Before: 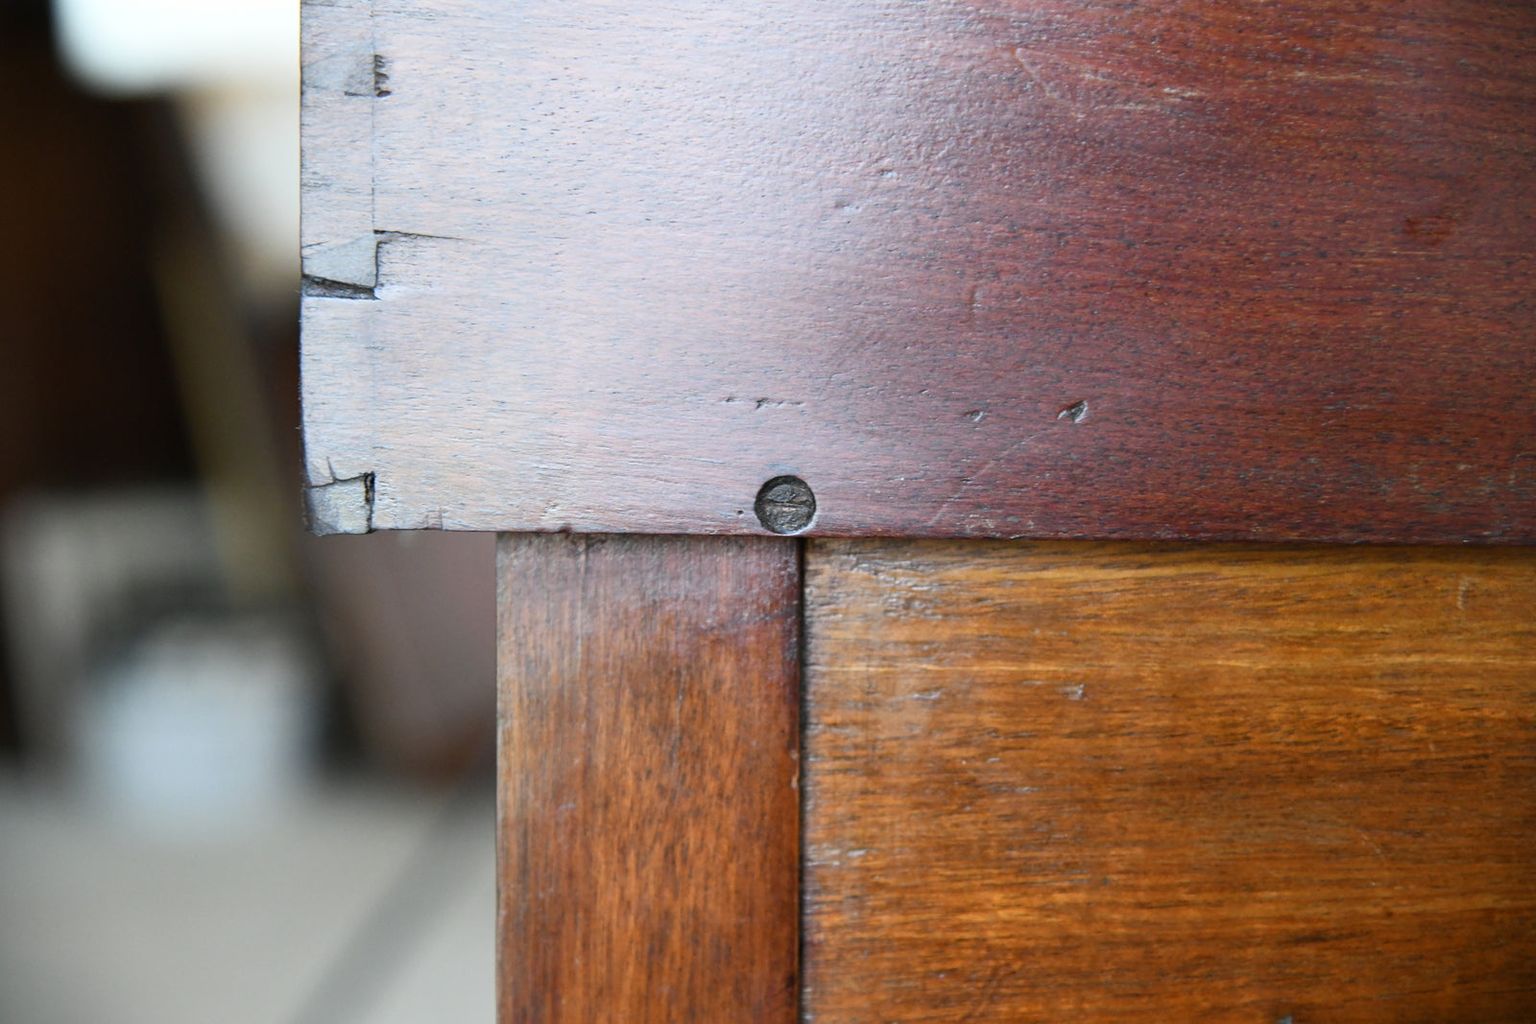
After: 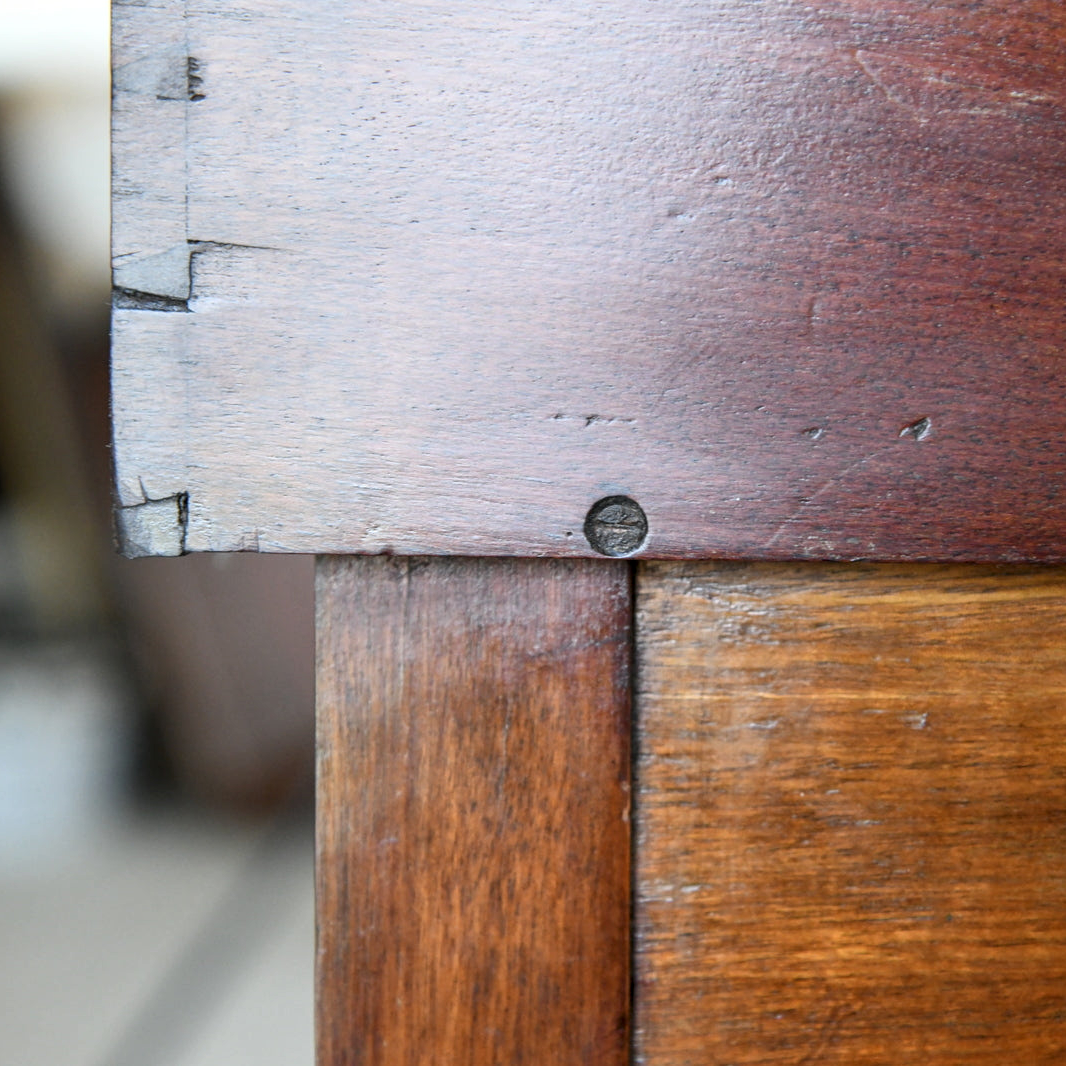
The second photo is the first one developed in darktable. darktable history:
crop and rotate: left 12.648%, right 20.685%
local contrast: on, module defaults
